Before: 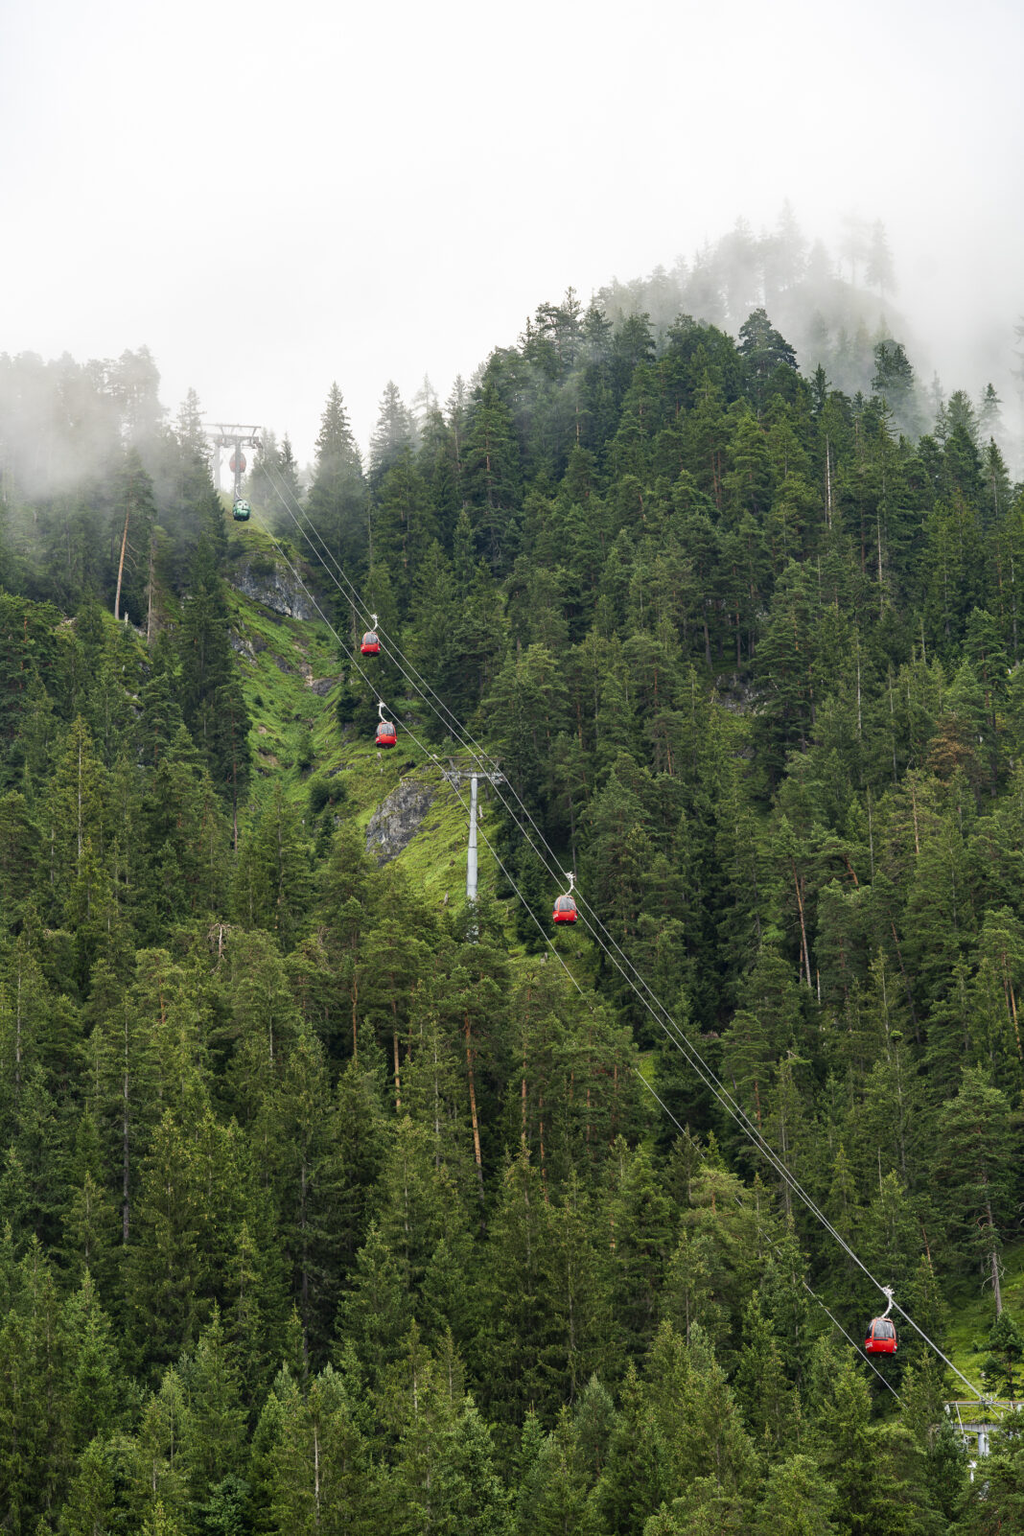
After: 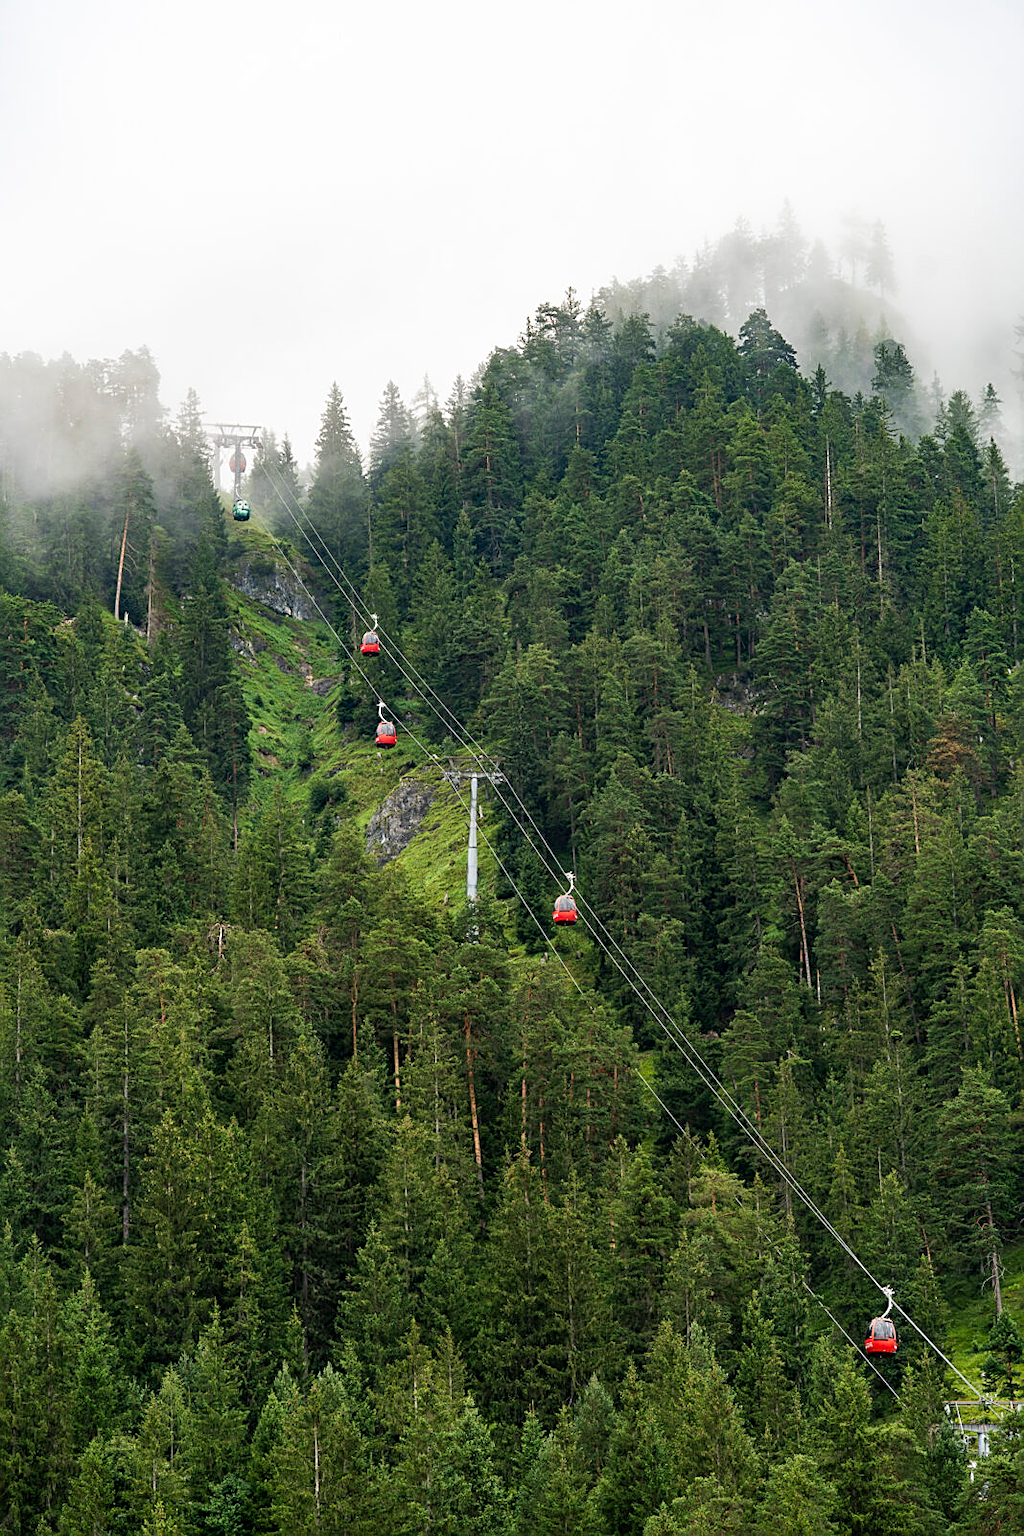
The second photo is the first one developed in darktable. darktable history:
sharpen: amount 0.55
base curve: exposure shift 0, preserve colors none
